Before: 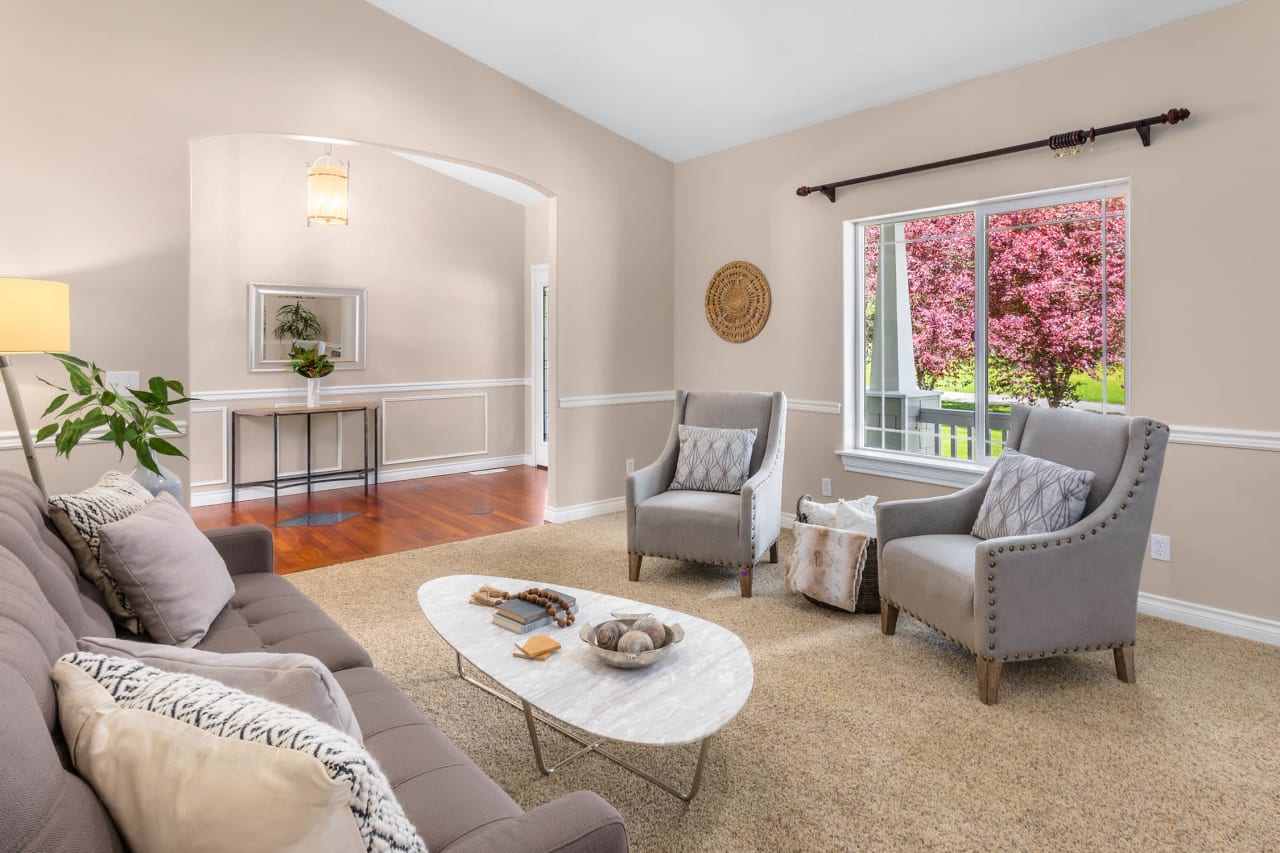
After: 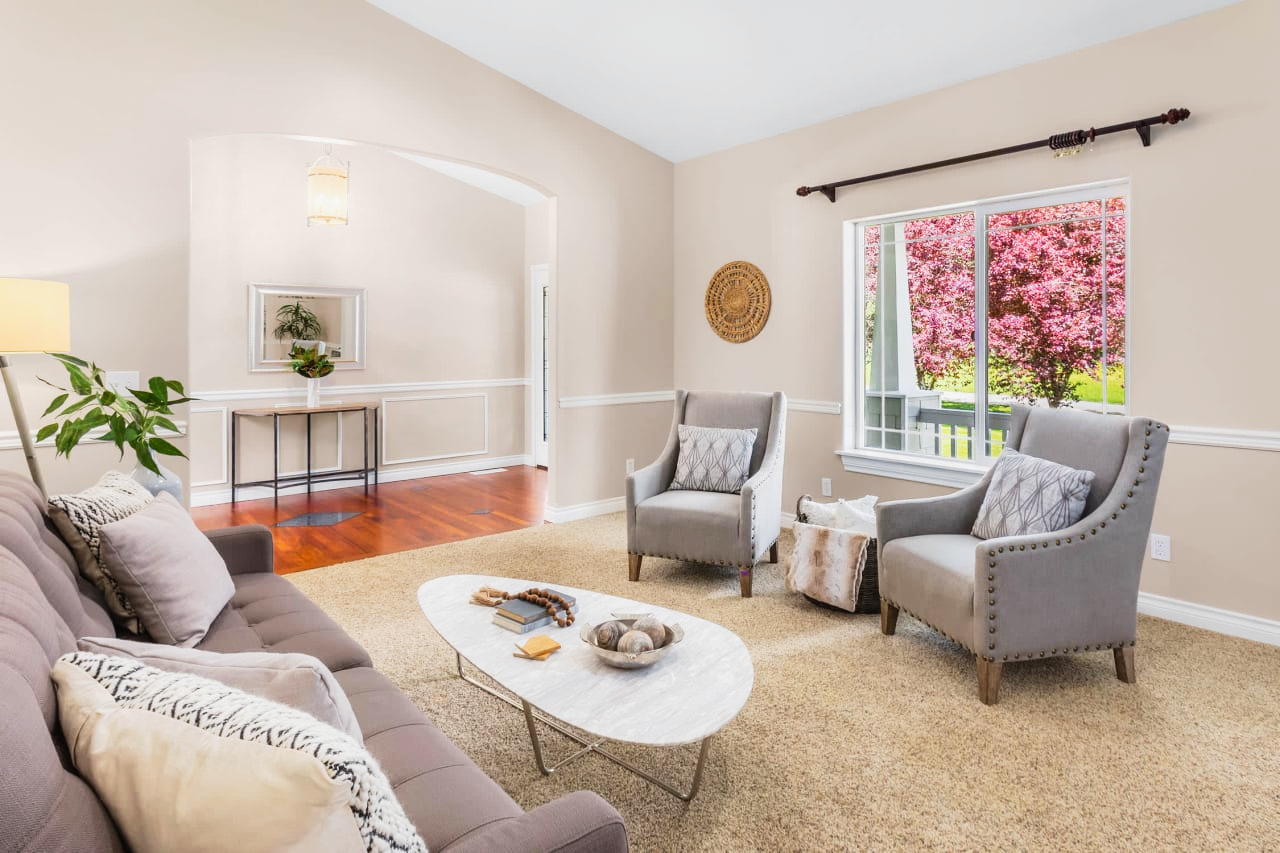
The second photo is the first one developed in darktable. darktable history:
tone curve: curves: ch0 [(0, 0.013) (0.104, 0.103) (0.258, 0.267) (0.448, 0.489) (0.709, 0.794) (0.895, 0.915) (0.994, 0.971)]; ch1 [(0, 0) (0.335, 0.298) (0.446, 0.416) (0.488, 0.488) (0.515, 0.504) (0.581, 0.615) (0.635, 0.661) (1, 1)]; ch2 [(0, 0) (0.314, 0.306) (0.436, 0.447) (0.502, 0.5) (0.538, 0.541) (0.568, 0.603) (0.641, 0.635) (0.717, 0.701) (1, 1)], preserve colors none
